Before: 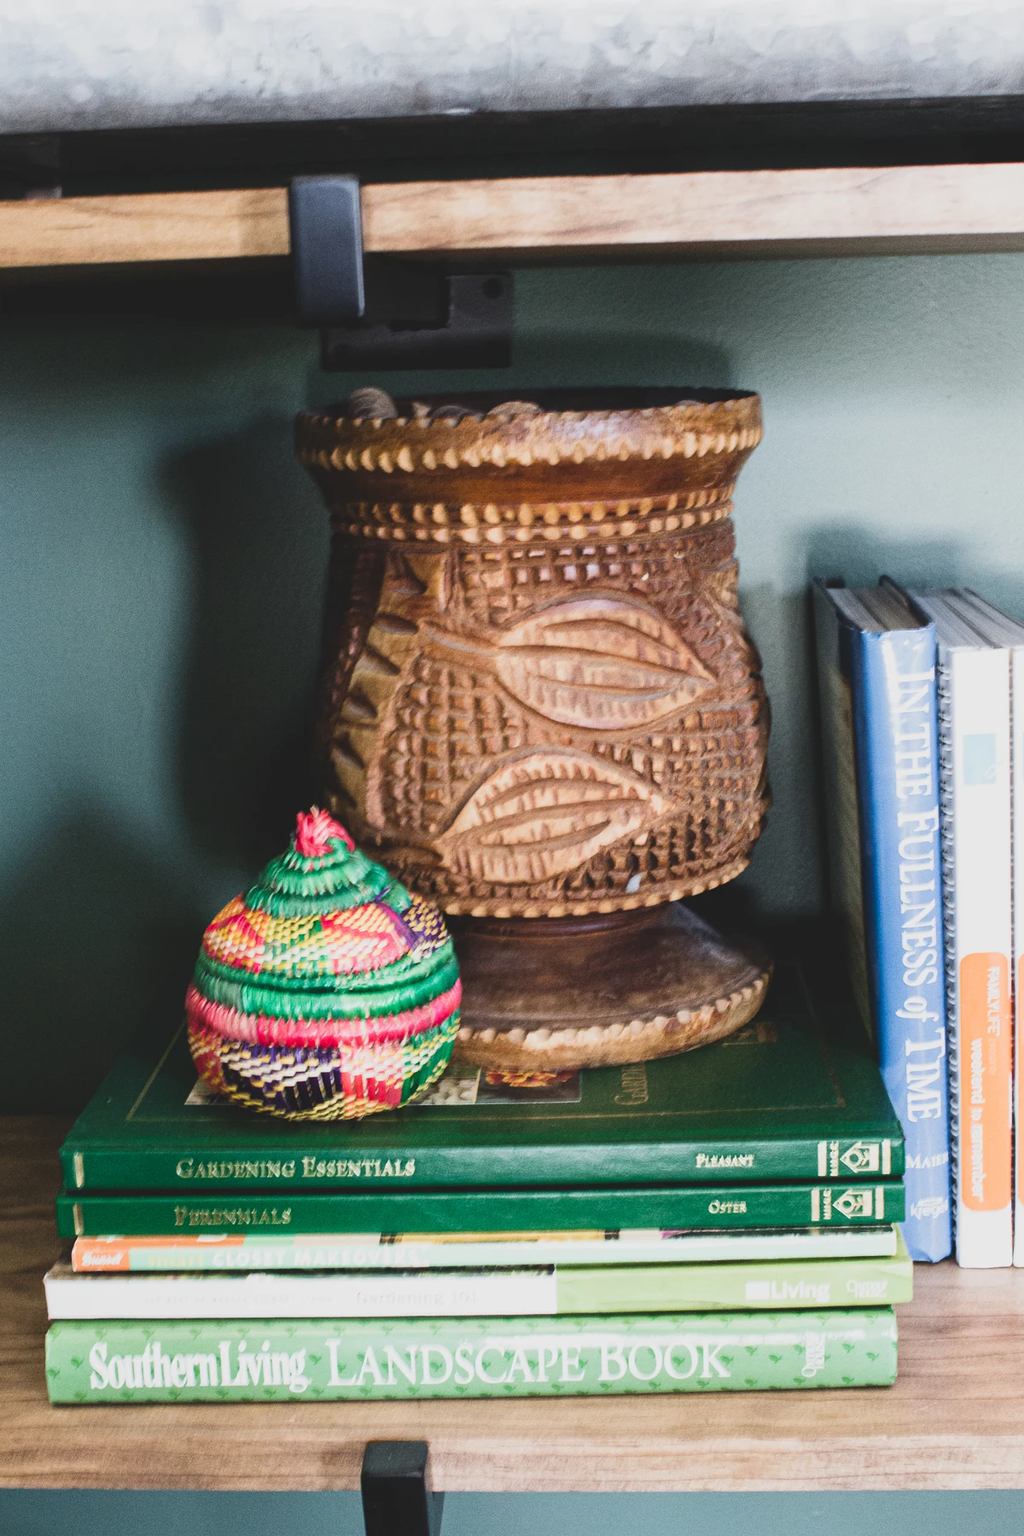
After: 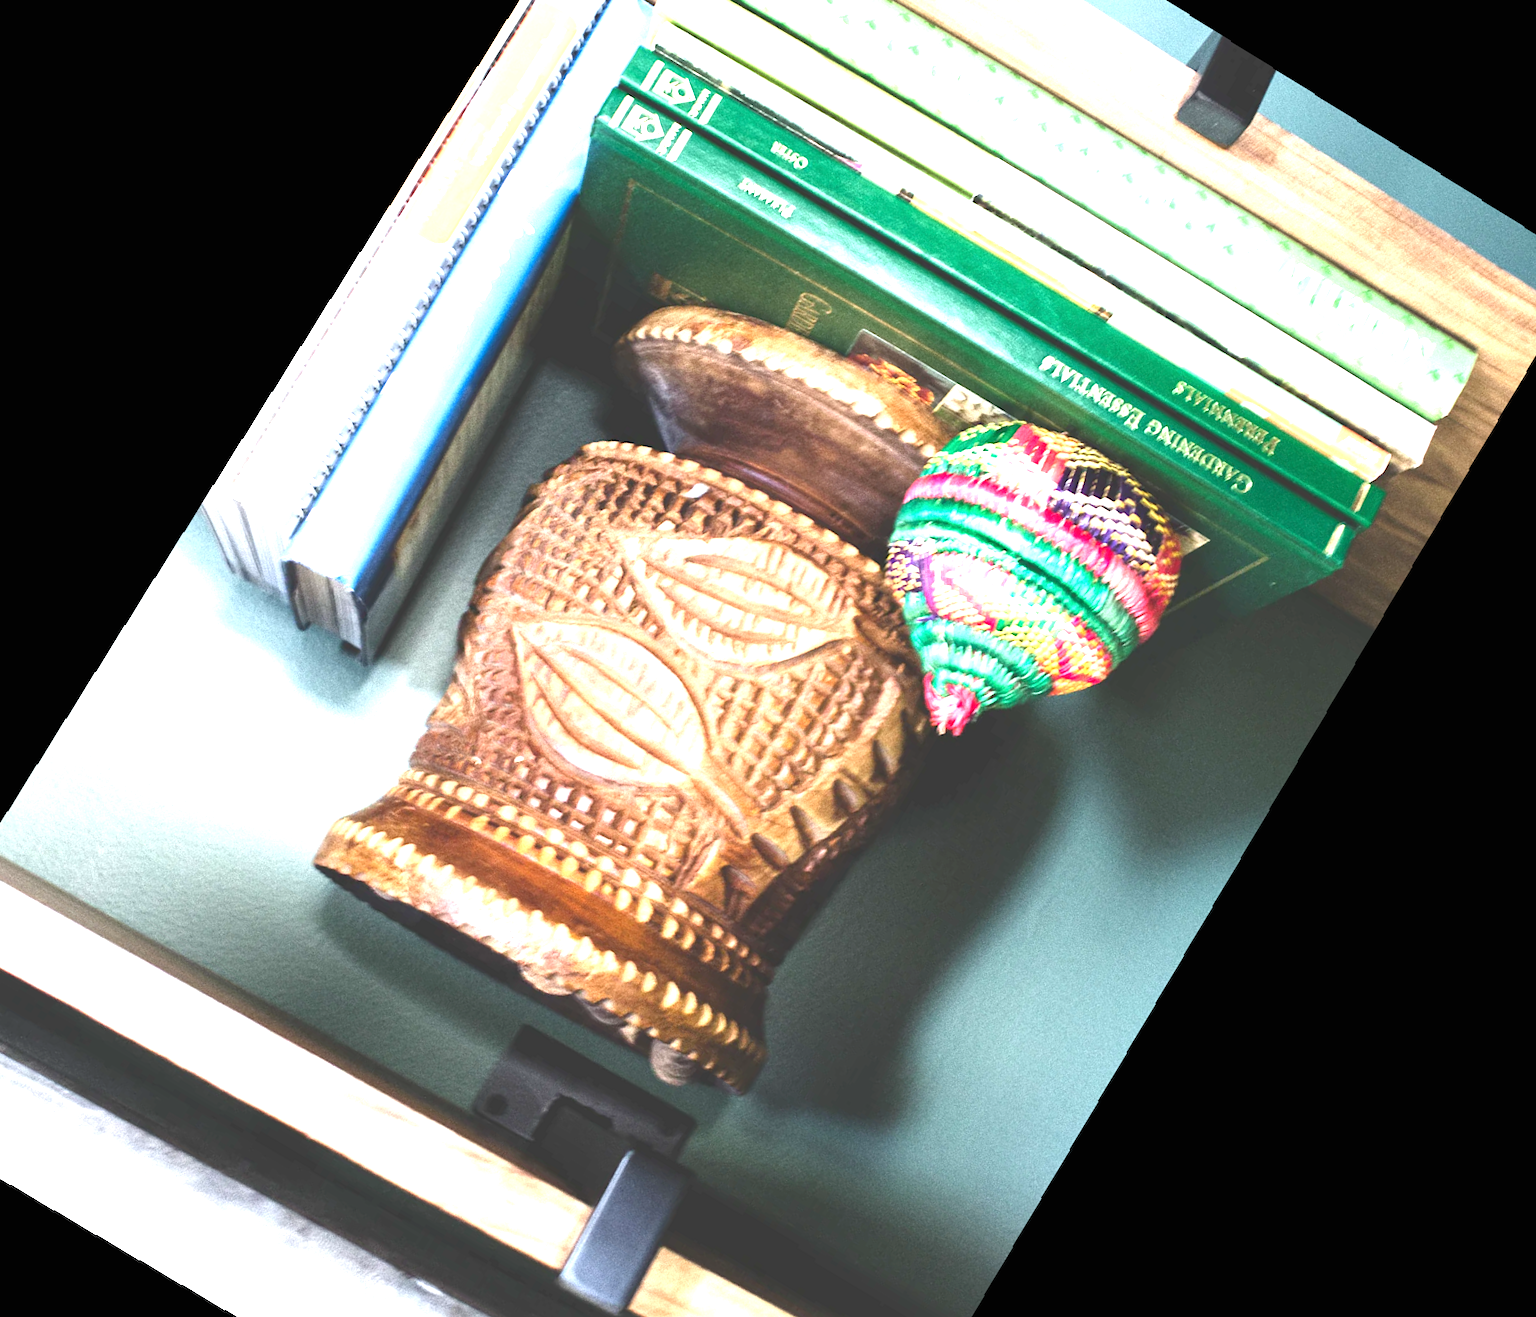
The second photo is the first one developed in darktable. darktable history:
base curve: curves: ch0 [(0, 0) (0.297, 0.298) (1, 1)], preserve colors none
crop and rotate: angle 148.68°, left 9.111%, top 15.603%, right 4.588%, bottom 17.041%
rotate and perspective: lens shift (vertical) 0.048, lens shift (horizontal) -0.024, automatic cropping off
exposure: black level correction 0, exposure 1.625 EV, compensate exposure bias true, compensate highlight preservation false
